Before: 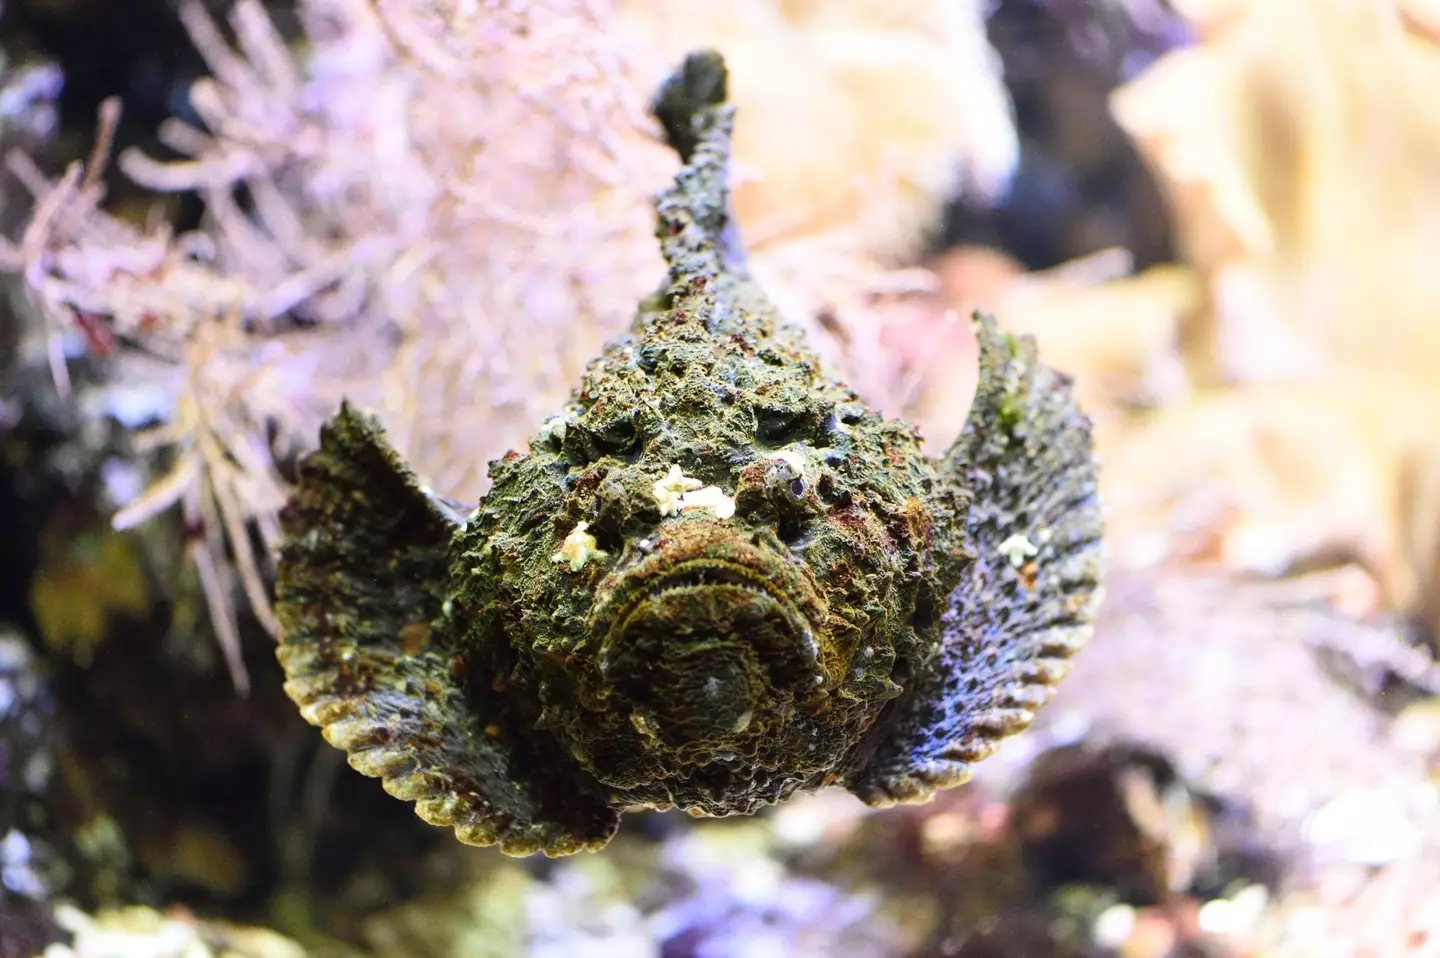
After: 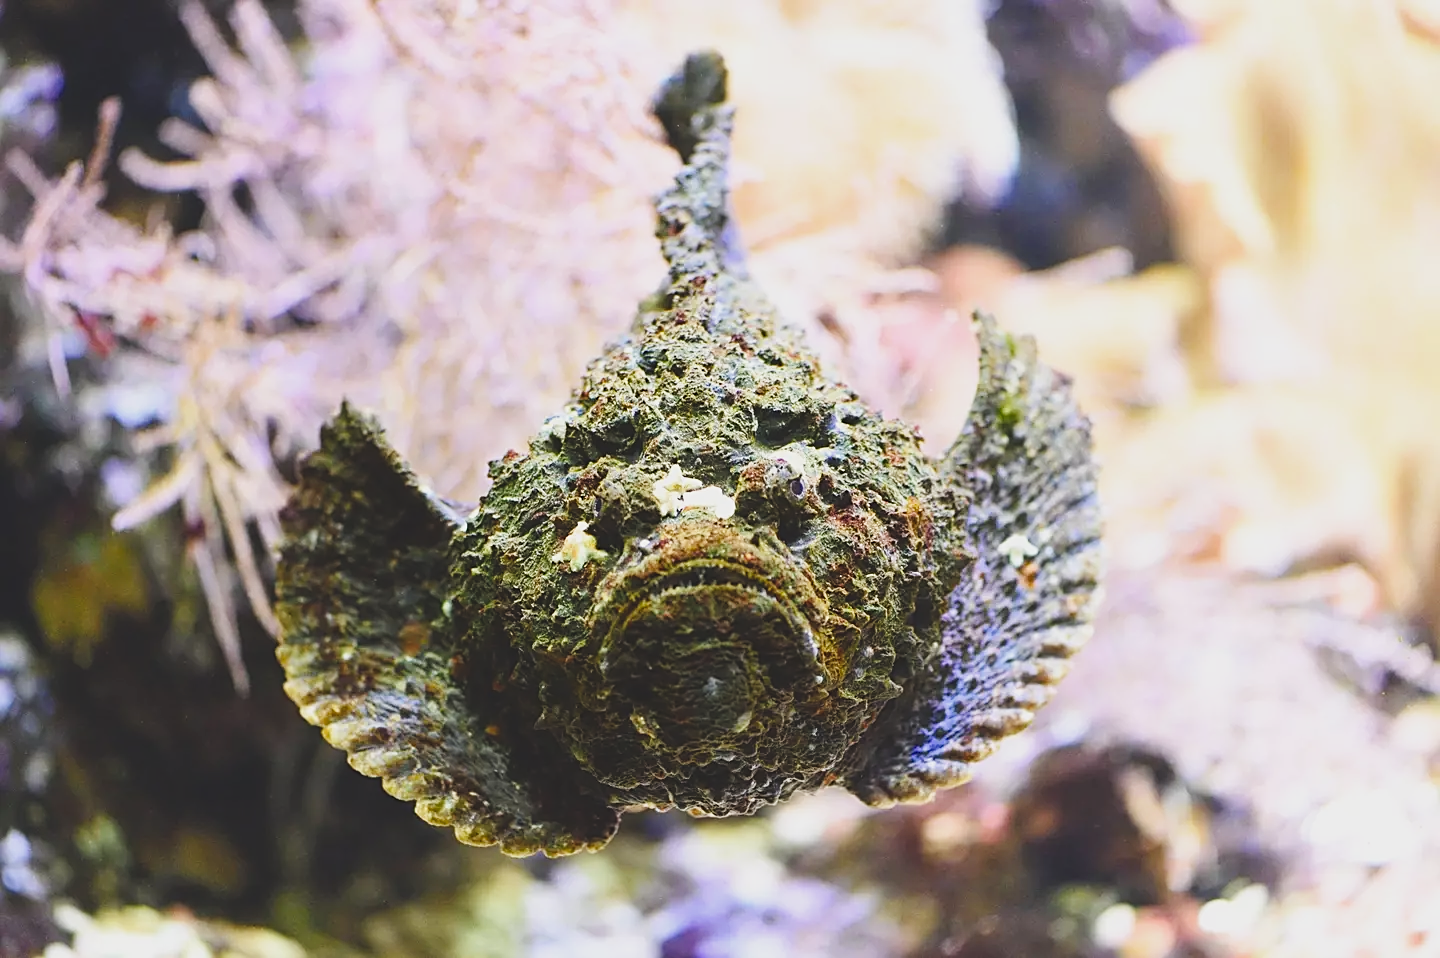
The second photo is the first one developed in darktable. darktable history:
base curve: curves: ch0 [(0, 0) (0.204, 0.334) (0.55, 0.733) (1, 1)], preserve colors none
exposure: black level correction -0.015, exposure -0.521 EV, compensate highlight preservation false
sharpen: on, module defaults
color balance rgb: power › hue 329.02°, perceptual saturation grading › global saturation 10.443%, saturation formula JzAzBz (2021)
